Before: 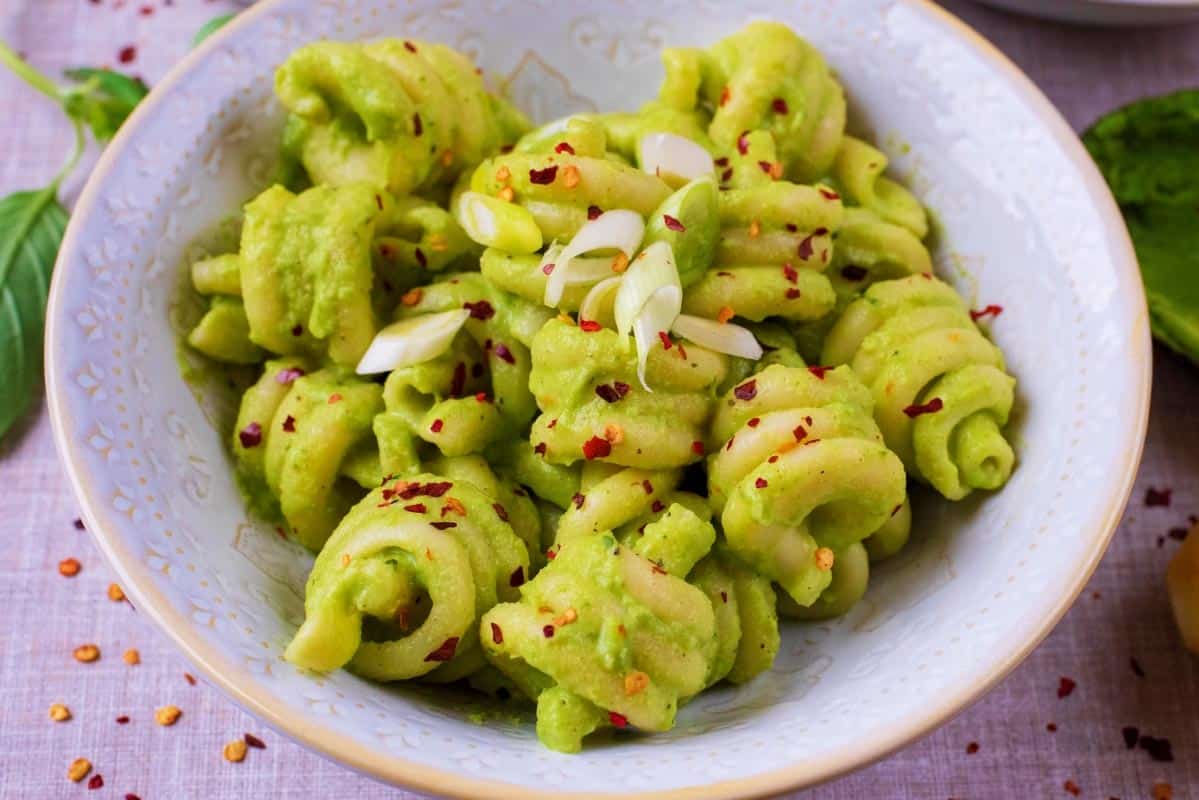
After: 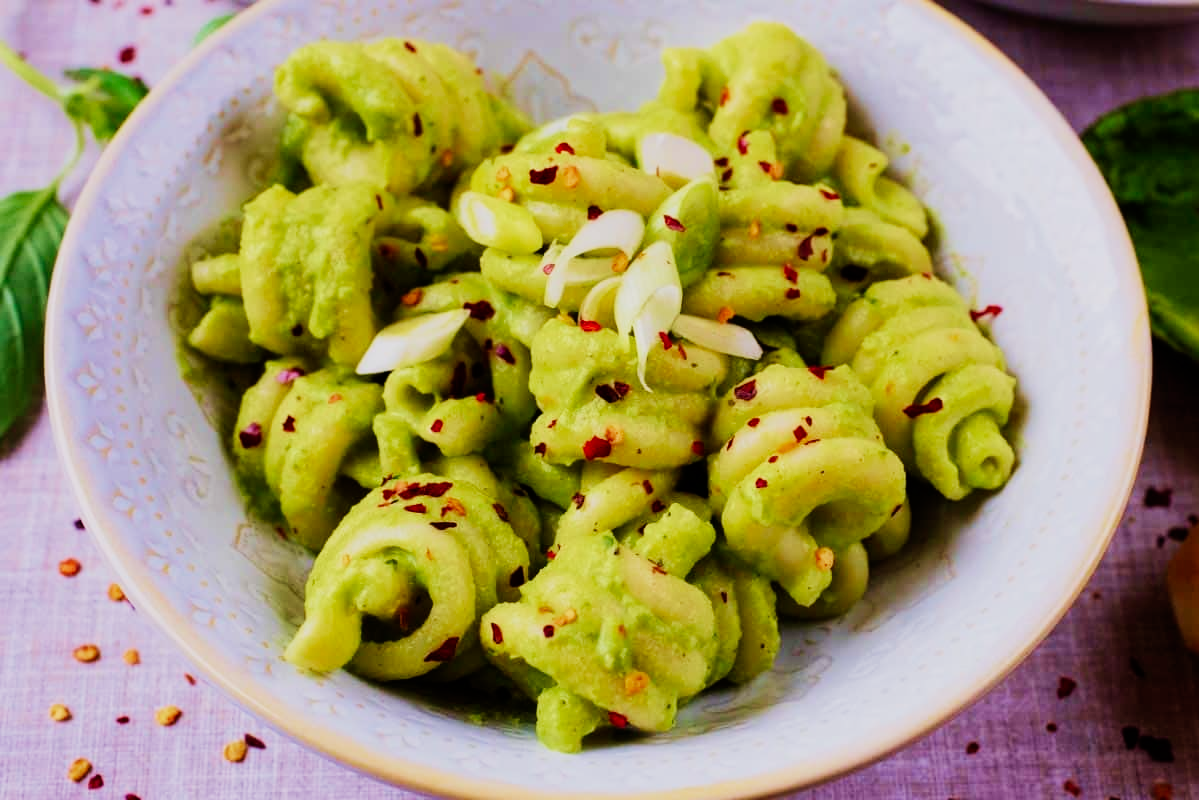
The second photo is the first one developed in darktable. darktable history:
sigmoid: contrast 1.8, skew -0.2, preserve hue 0%, red attenuation 0.1, red rotation 0.035, green attenuation 0.1, green rotation -0.017, blue attenuation 0.15, blue rotation -0.052, base primaries Rec2020
velvia: strength 39.63%
